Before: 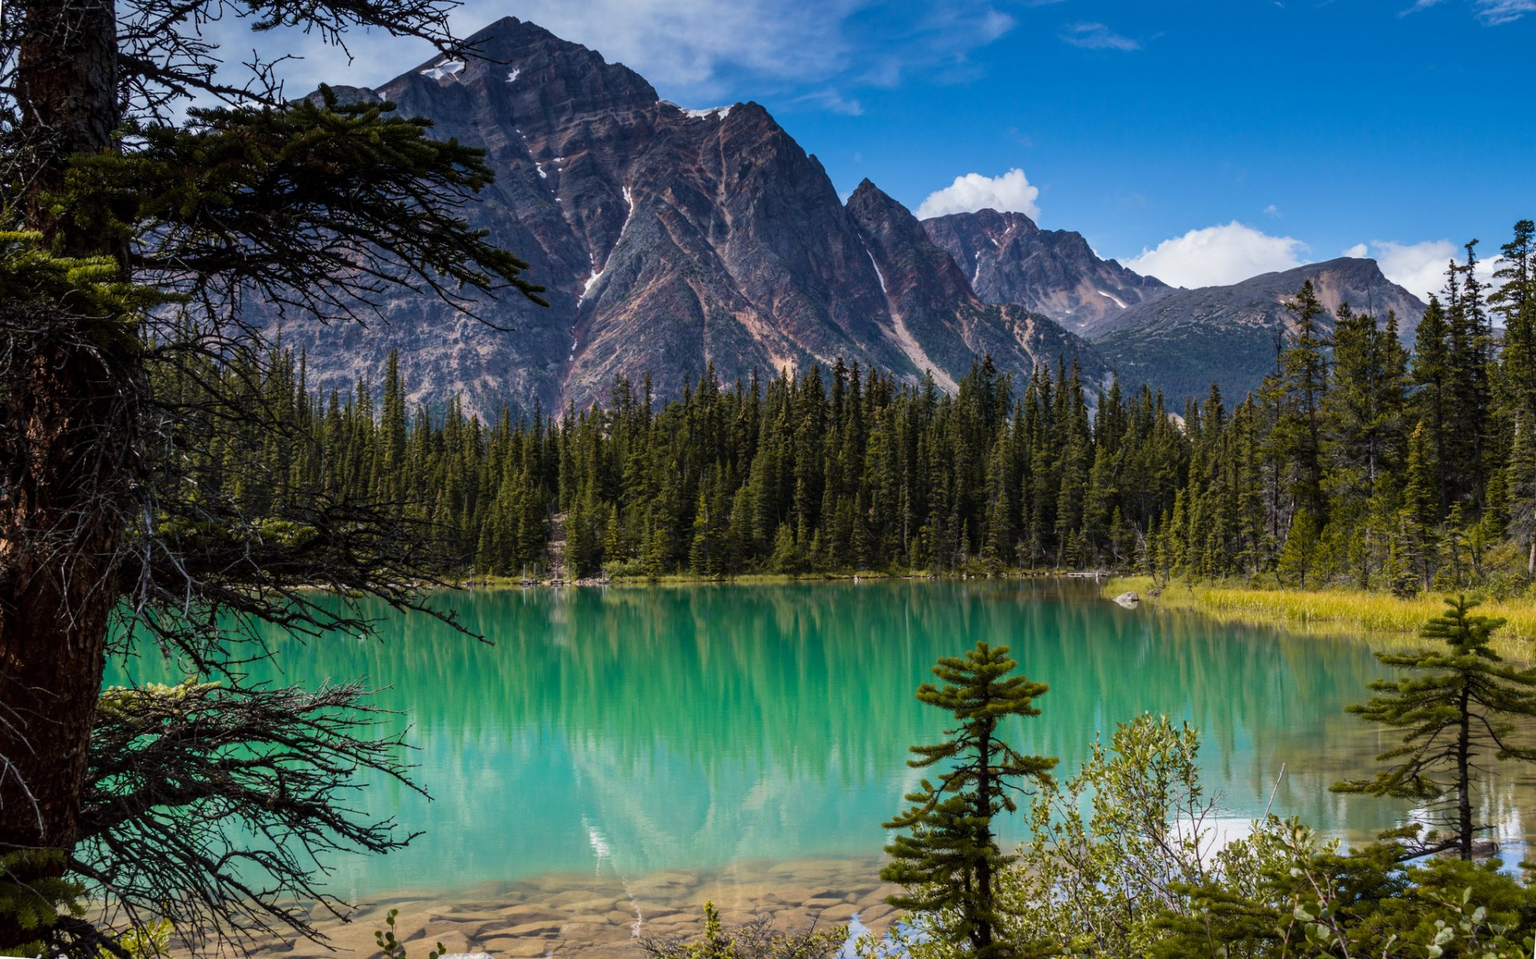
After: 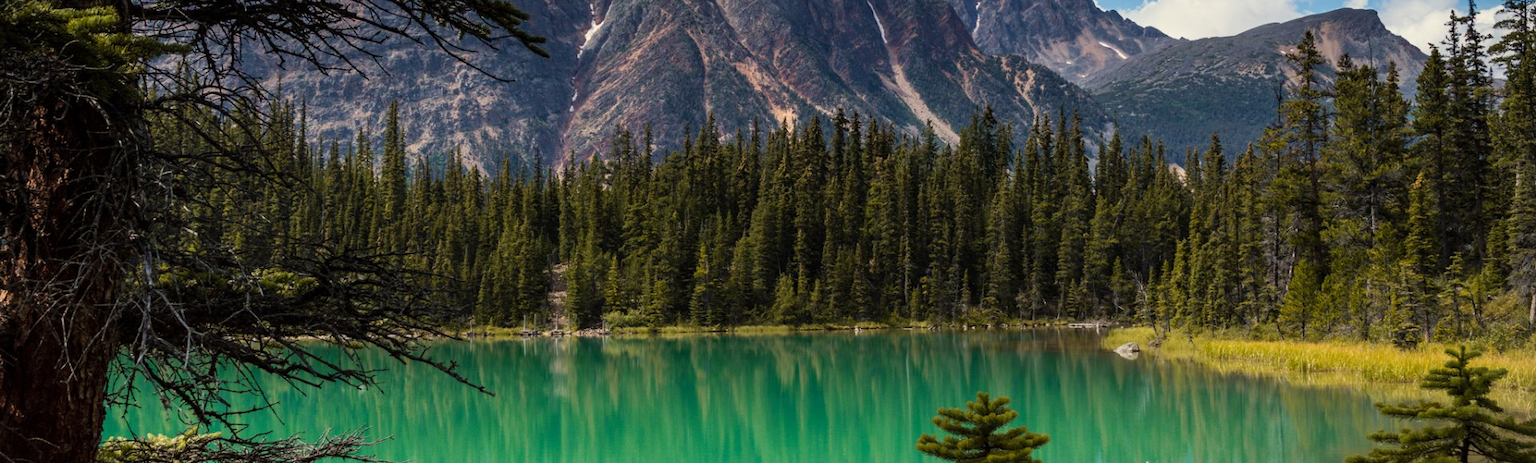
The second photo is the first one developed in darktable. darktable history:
crop and rotate: top 26.056%, bottom 25.543%
white balance: red 1.029, blue 0.92
vignetting: fall-off start 91.19%
